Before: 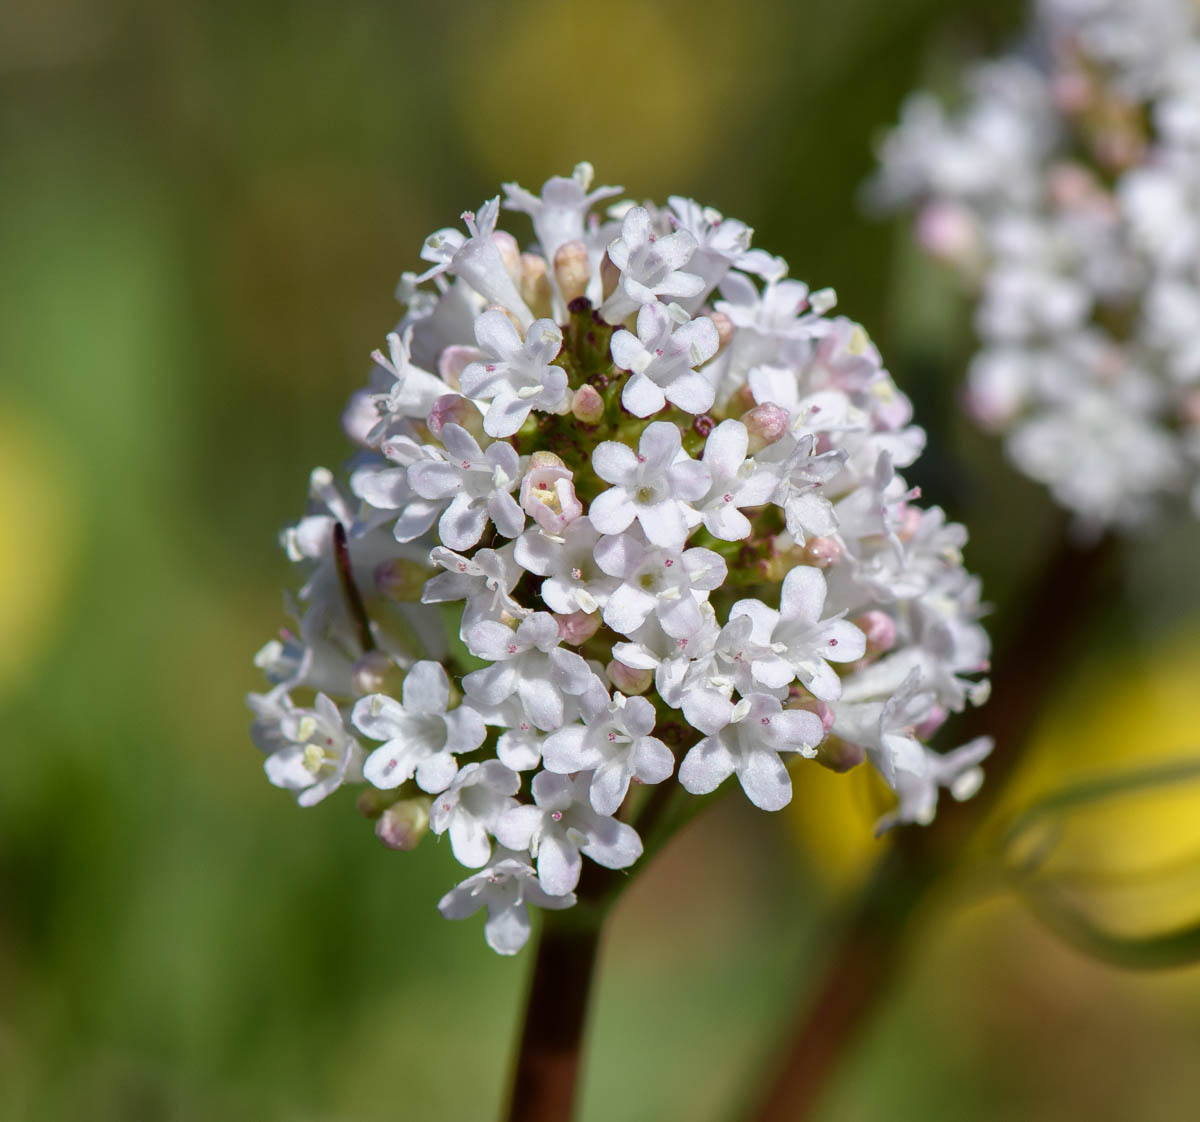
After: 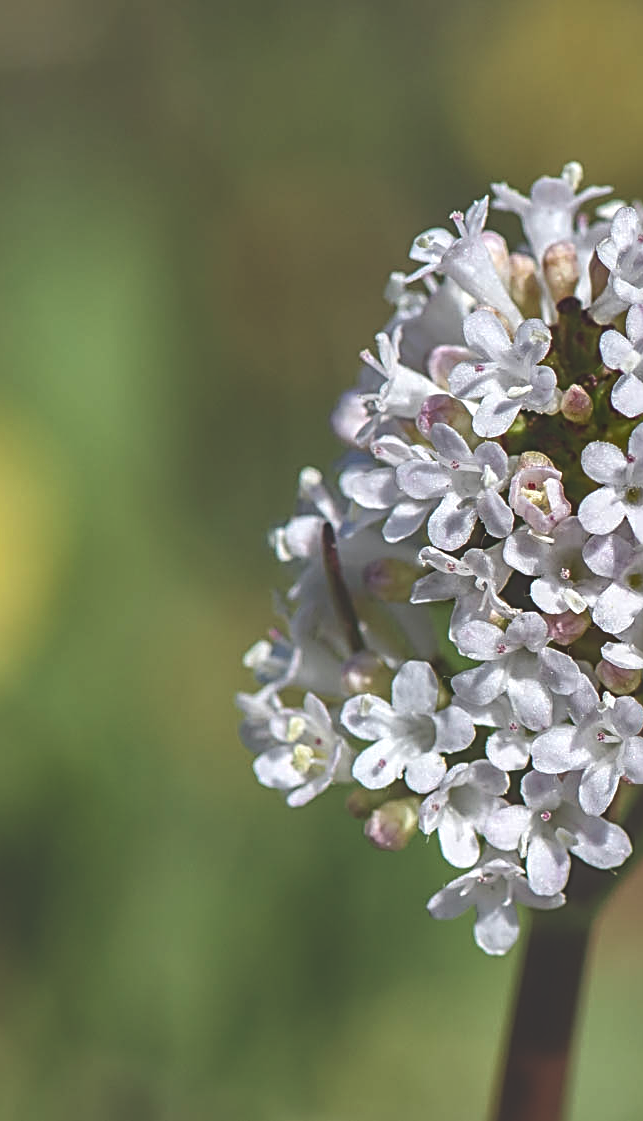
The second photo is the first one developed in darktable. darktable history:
sharpen: radius 3.026, amount 0.762
exposure: black level correction -0.042, exposure 0.059 EV, compensate highlight preservation false
crop: left 0.918%, right 45.469%, bottom 0.079%
shadows and highlights: shadows 20.77, highlights -82.4, soften with gaussian
local contrast: on, module defaults
